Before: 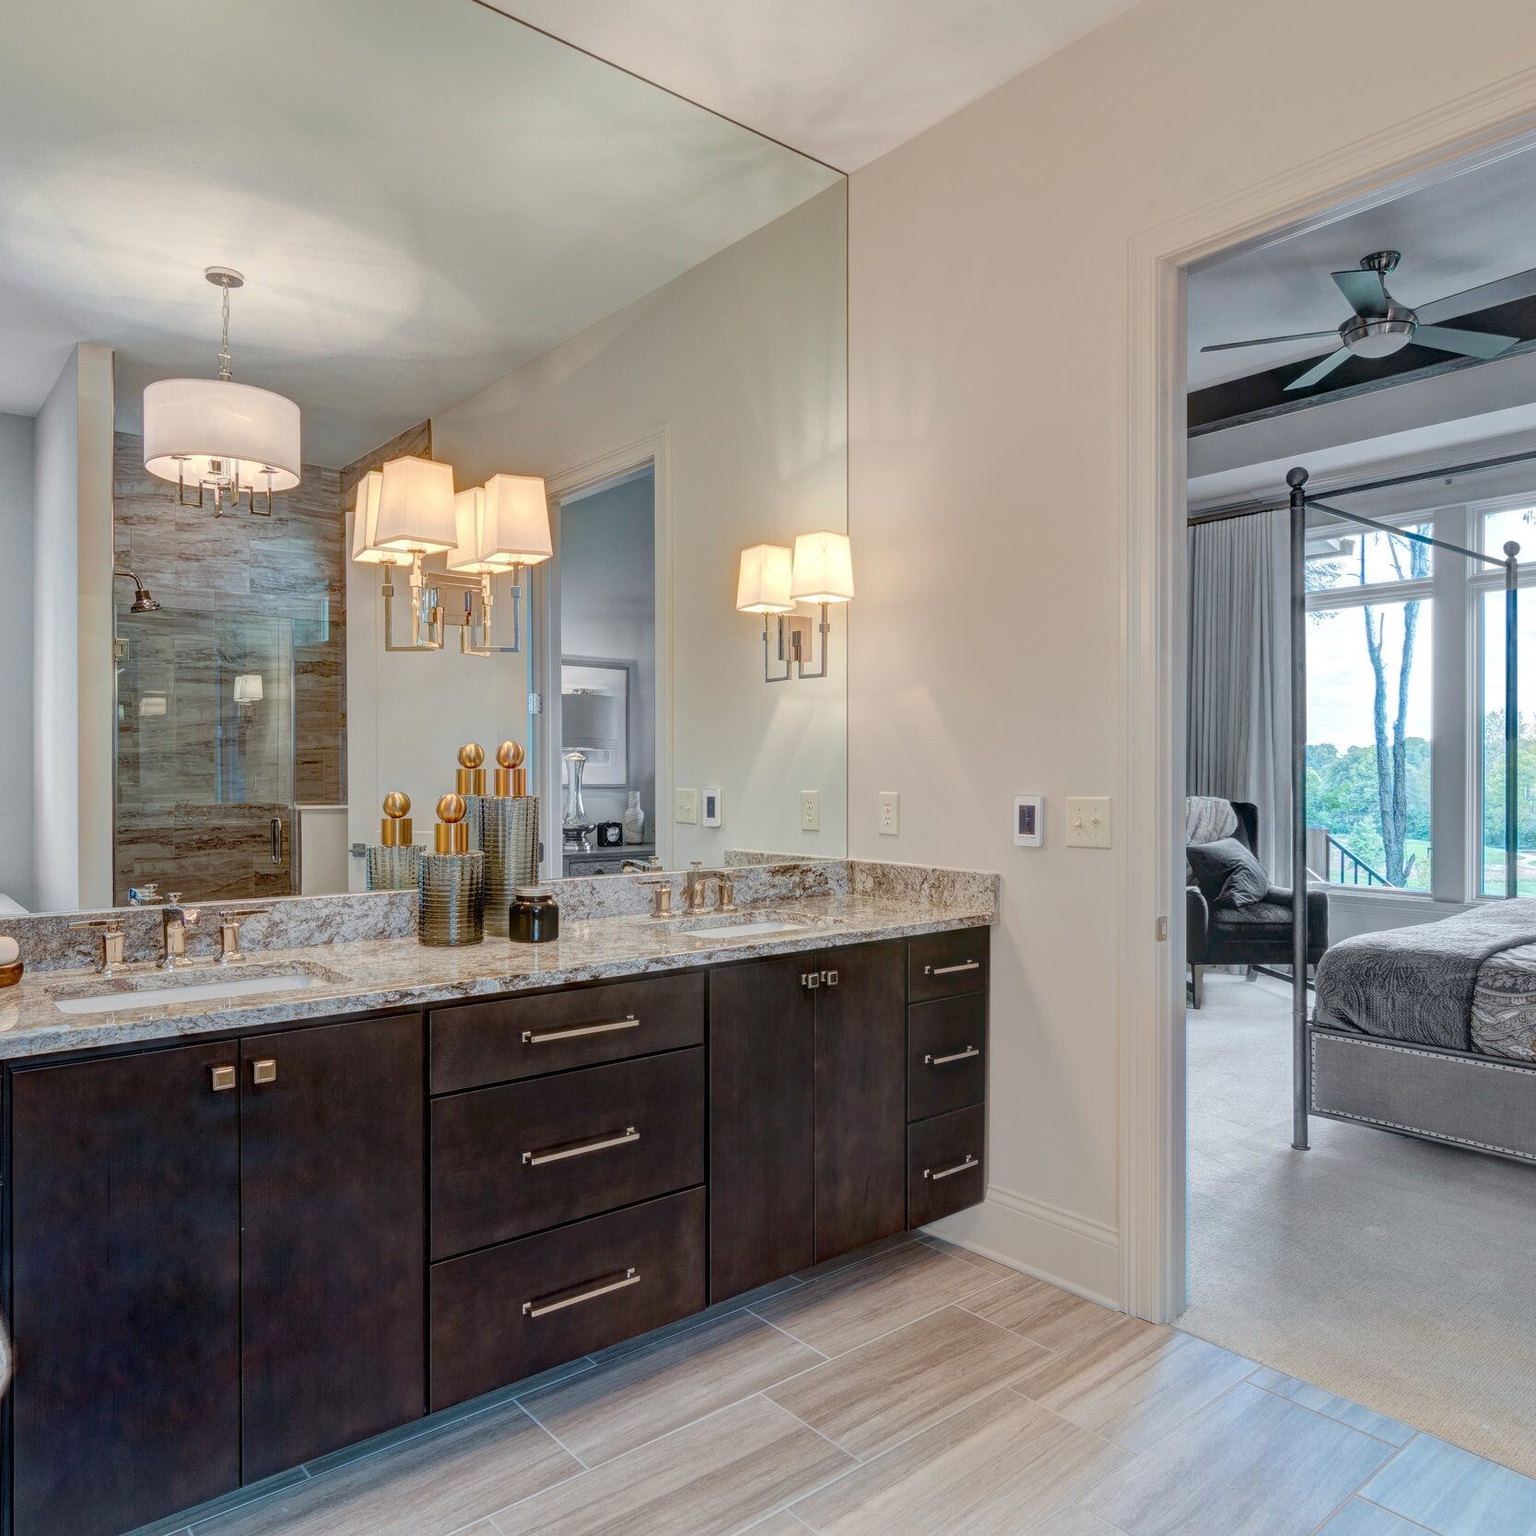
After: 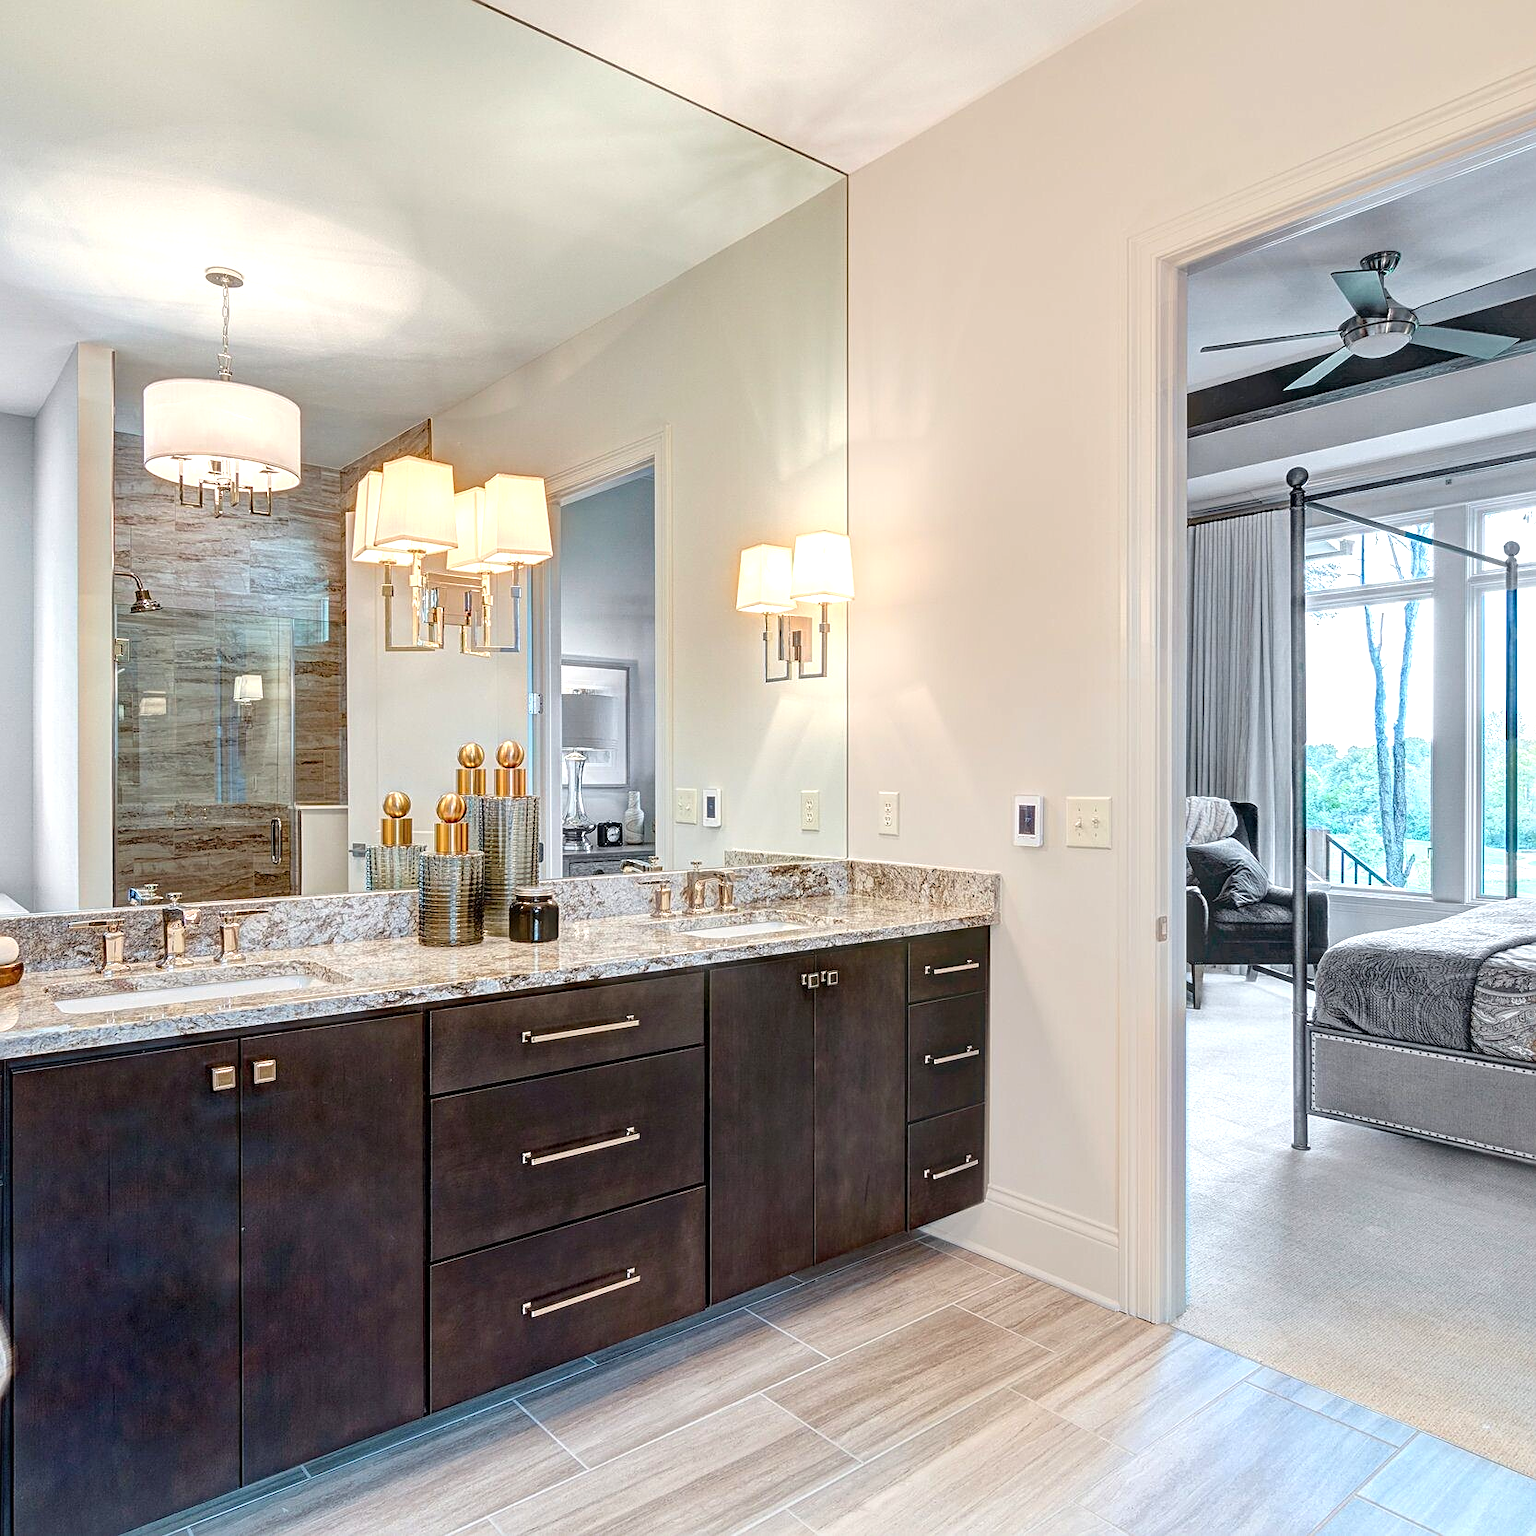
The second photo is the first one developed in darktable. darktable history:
exposure: black level correction 0, exposure 0.686 EV, compensate exposure bias true, compensate highlight preservation false
sharpen: on, module defaults
